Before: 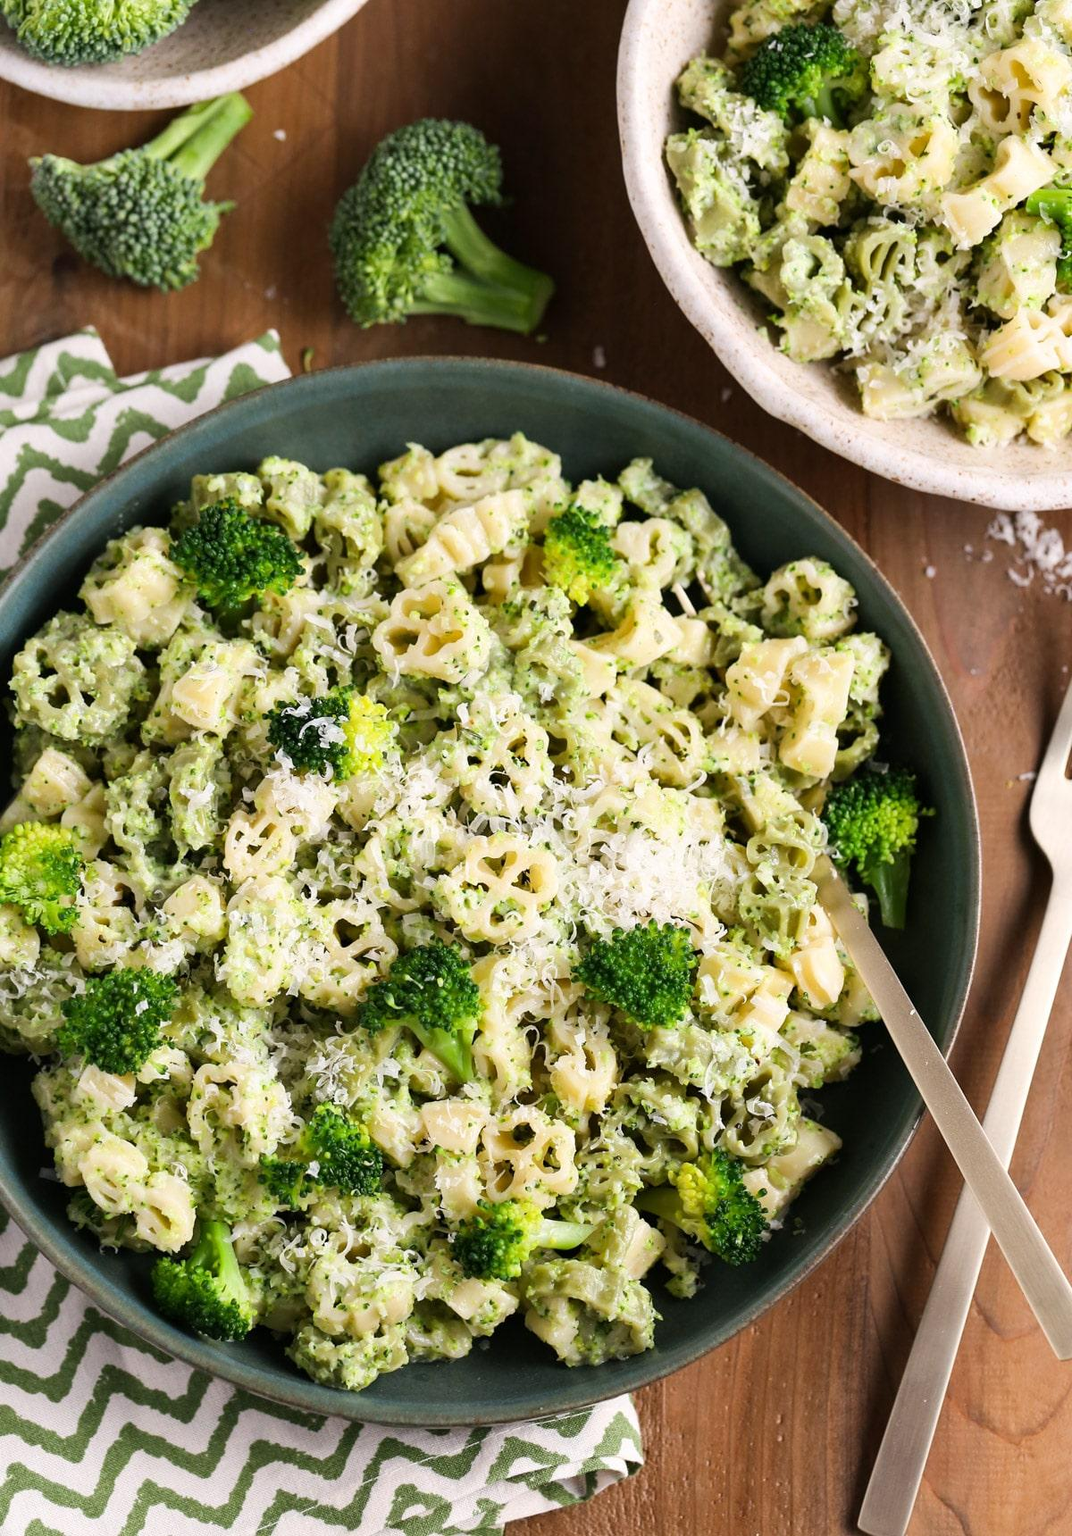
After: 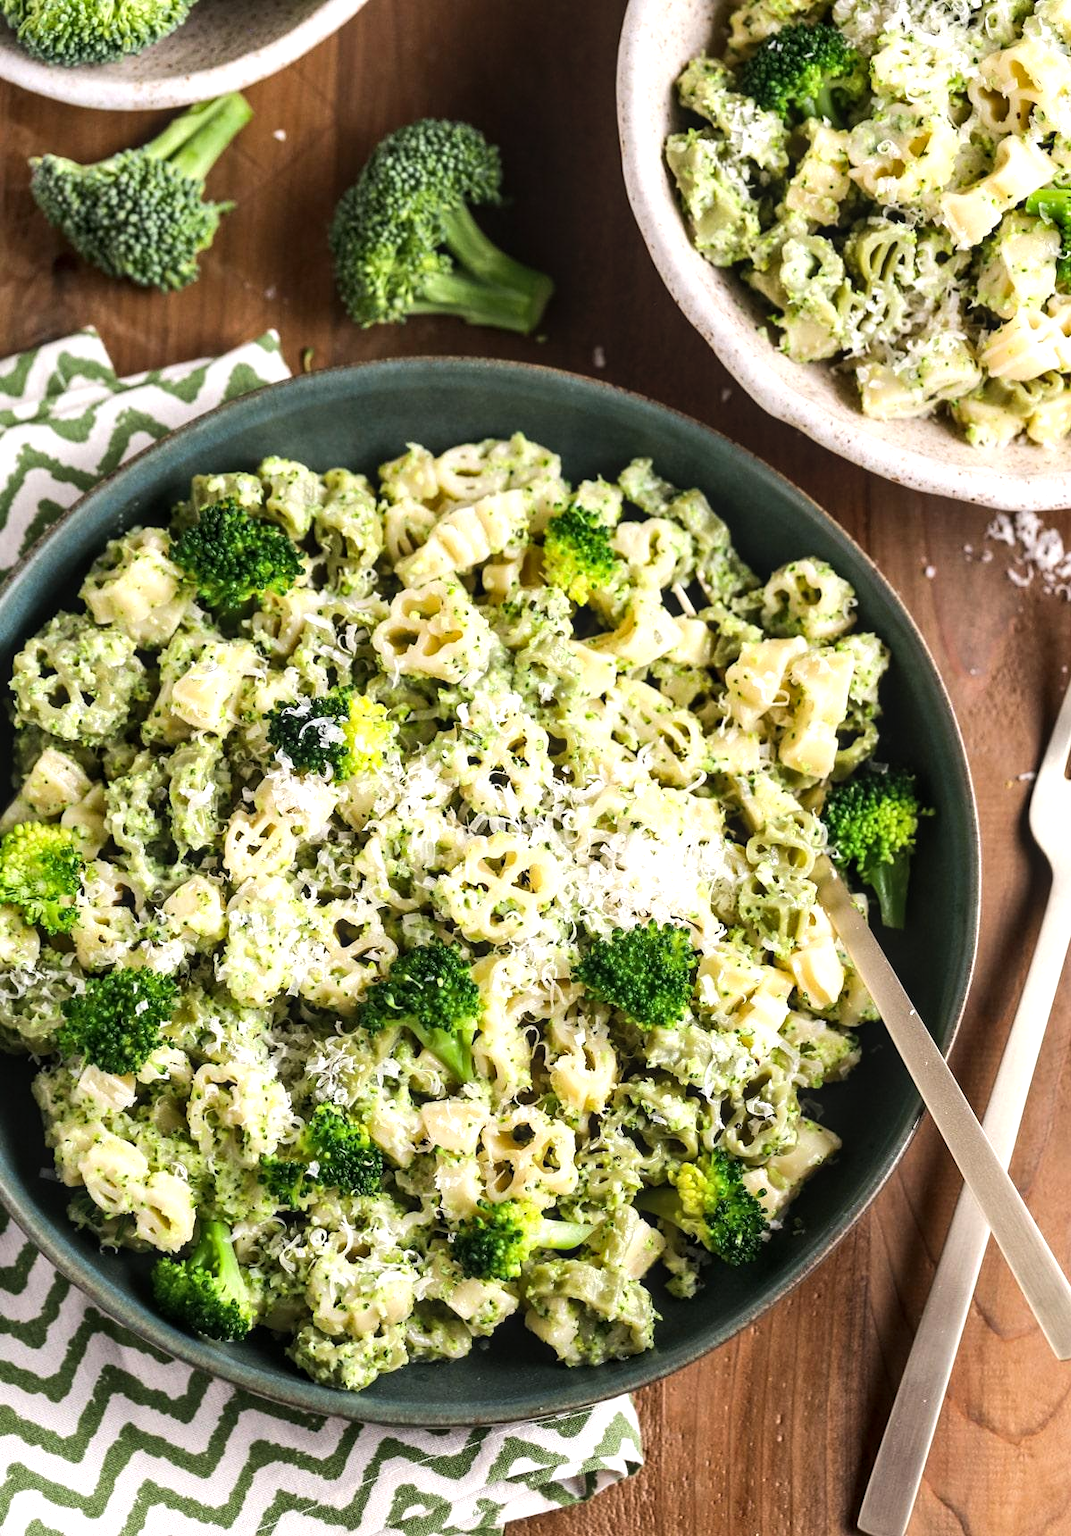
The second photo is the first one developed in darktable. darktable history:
local contrast: on, module defaults
tone equalizer: -8 EV -0.402 EV, -7 EV -0.415 EV, -6 EV -0.359 EV, -5 EV -0.23 EV, -3 EV 0.254 EV, -2 EV 0.347 EV, -1 EV 0.404 EV, +0 EV 0.427 EV, edges refinement/feathering 500, mask exposure compensation -1.57 EV, preserve details no
